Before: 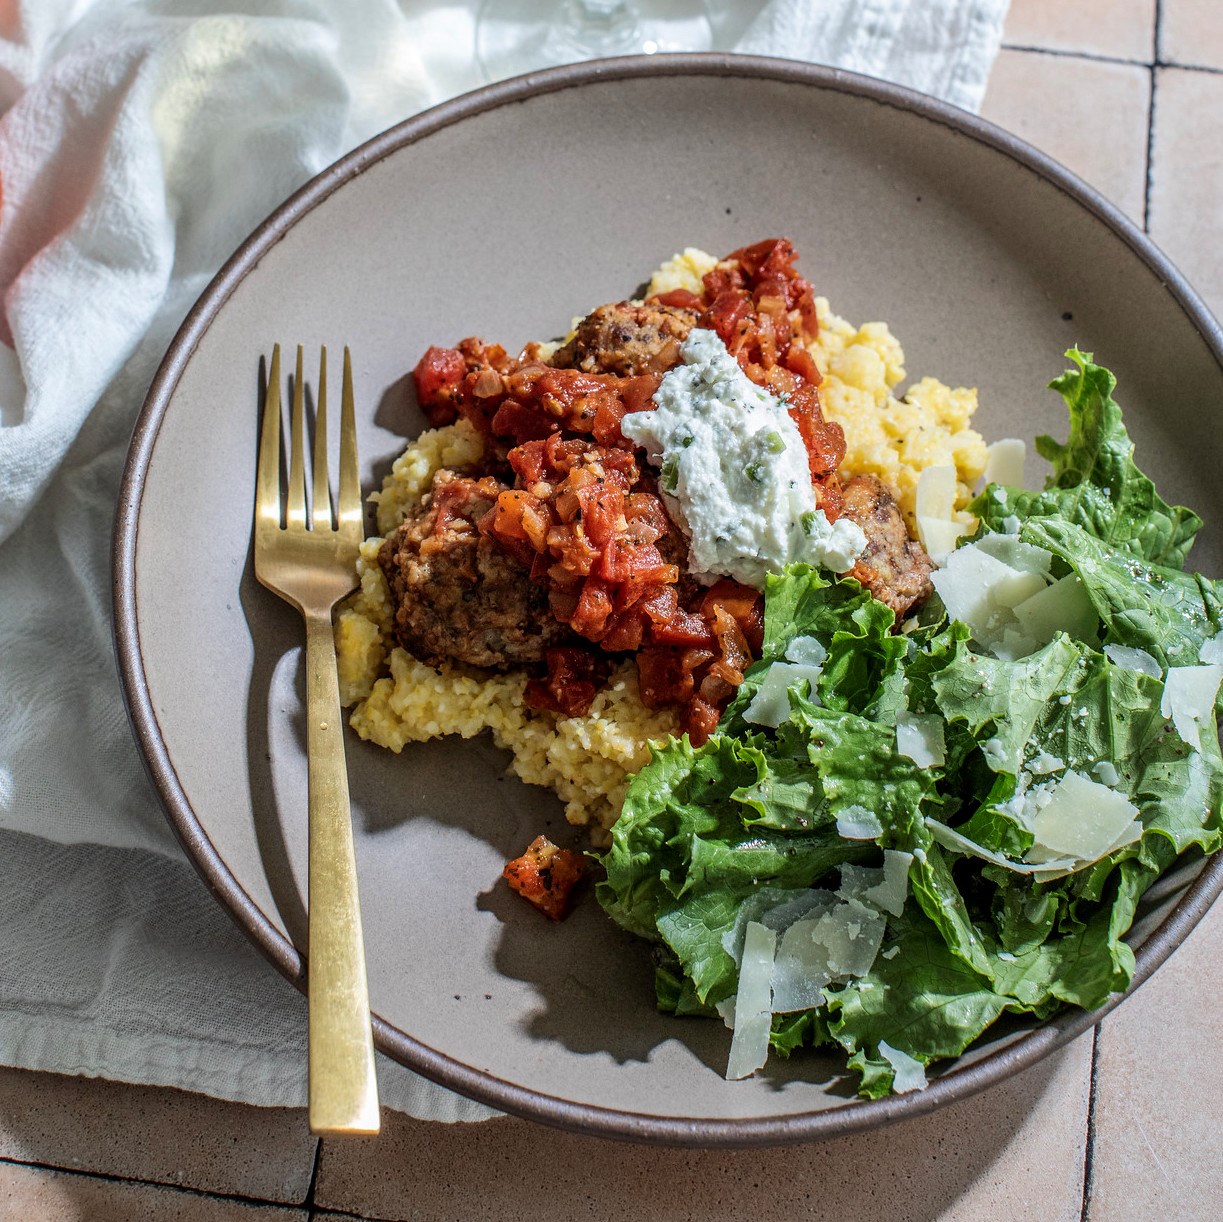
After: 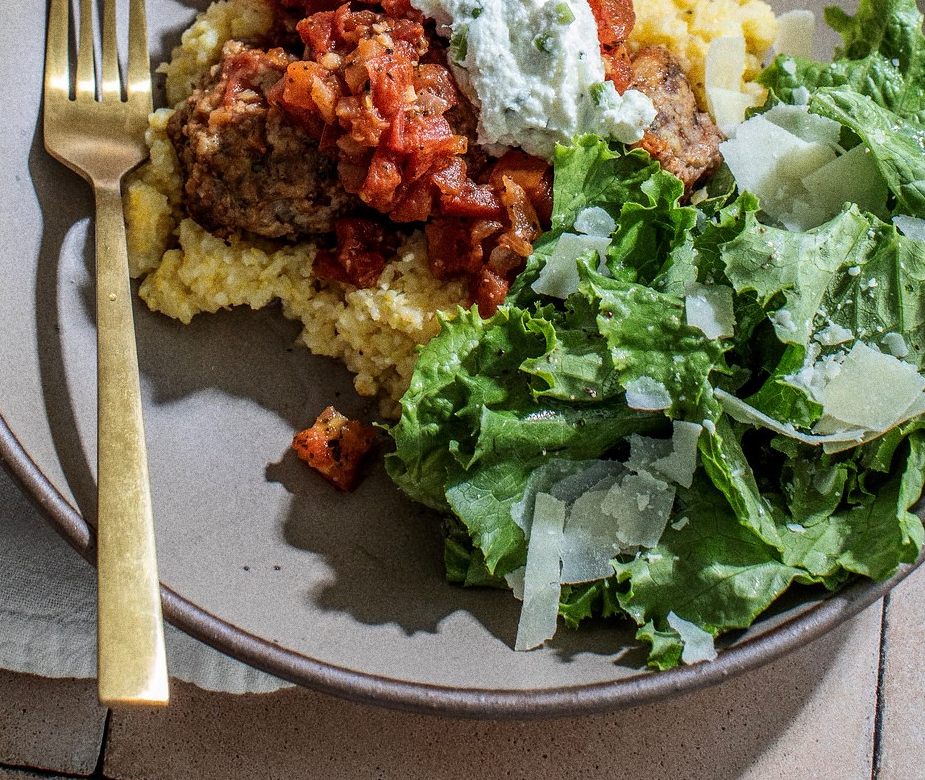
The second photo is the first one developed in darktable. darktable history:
crop and rotate: left 17.299%, top 35.115%, right 7.015%, bottom 1.024%
grain: coarseness 0.09 ISO, strength 40%
